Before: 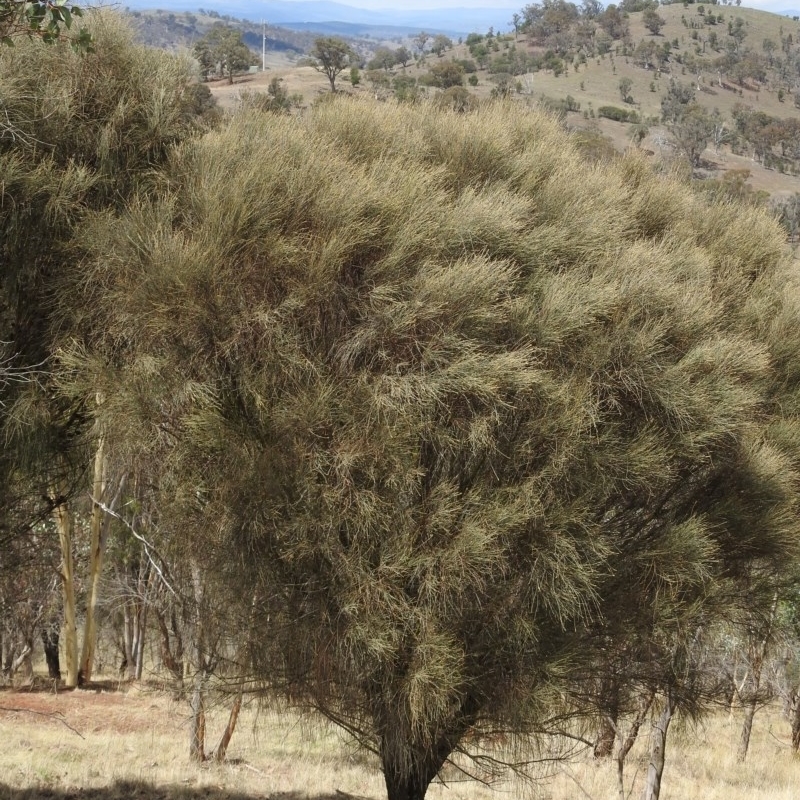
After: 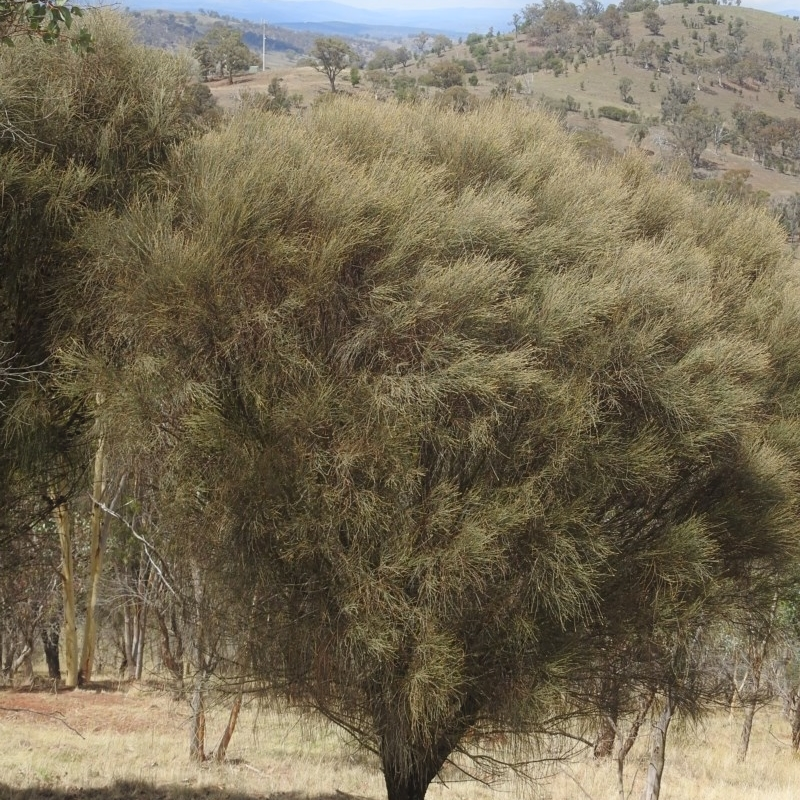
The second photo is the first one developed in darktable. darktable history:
contrast equalizer: y [[0.439, 0.44, 0.442, 0.457, 0.493, 0.498], [0.5 ×6], [0.5 ×6], [0 ×6], [0 ×6]]
shadows and highlights: shadows -23.58, highlights 47.13, soften with gaussian
